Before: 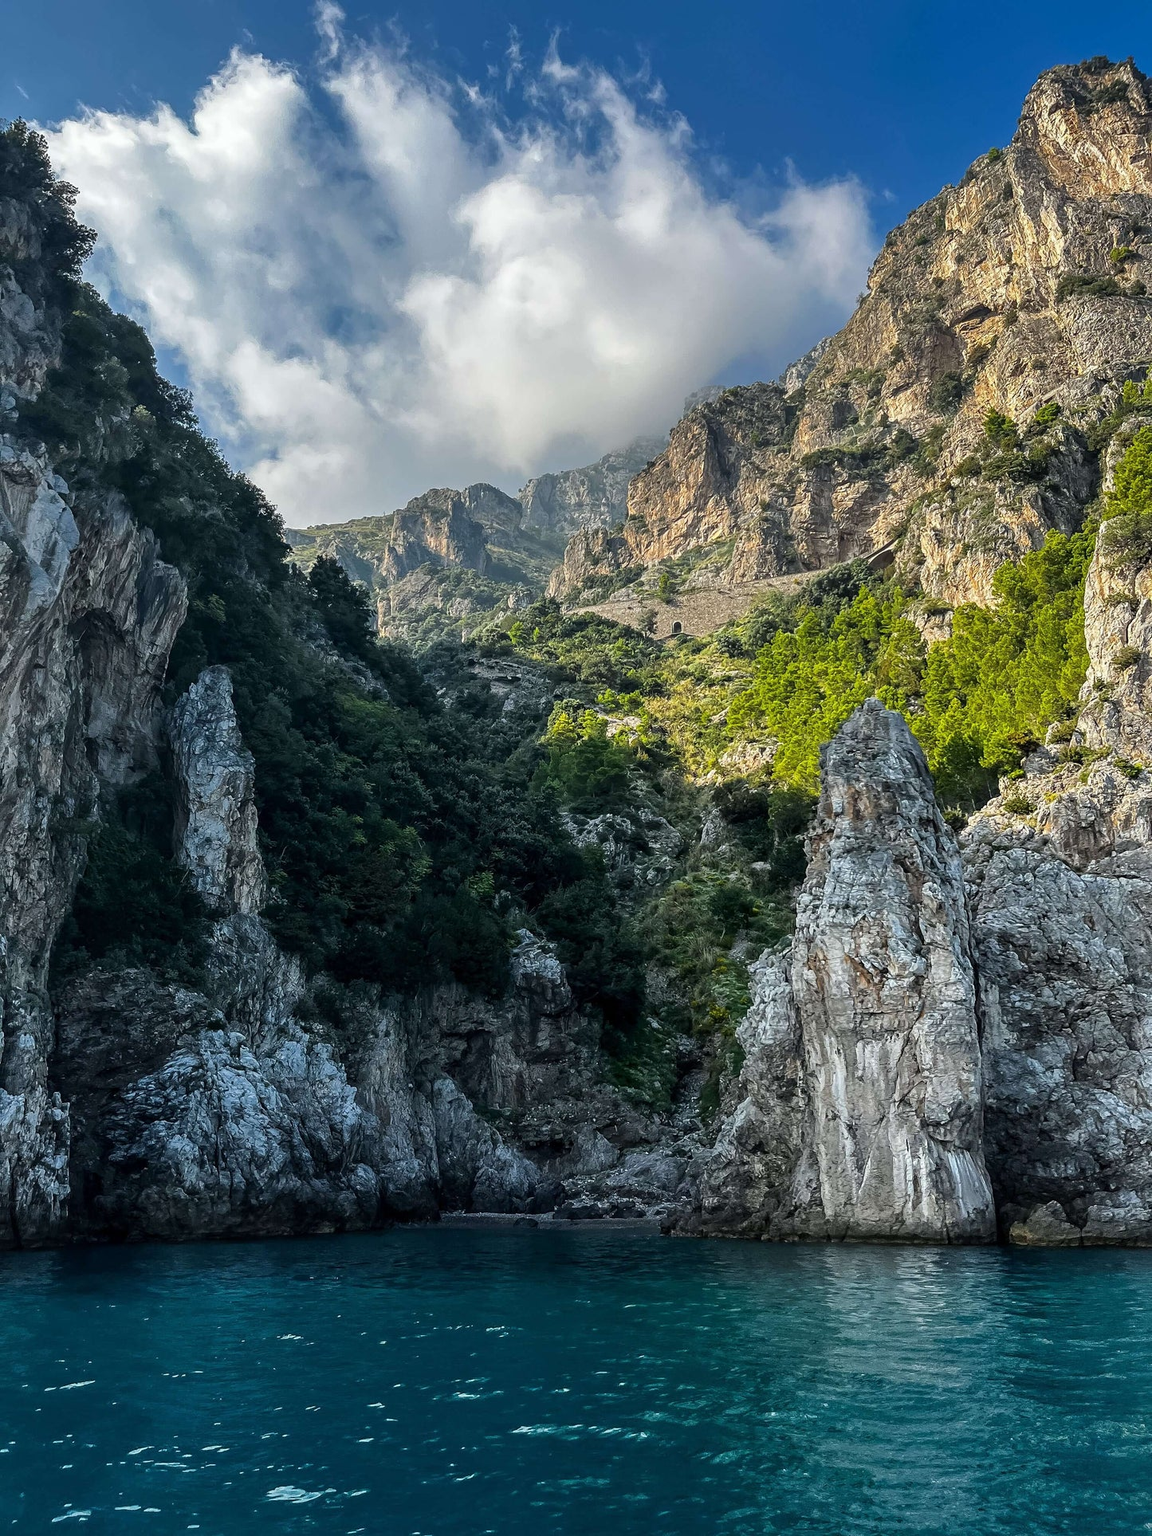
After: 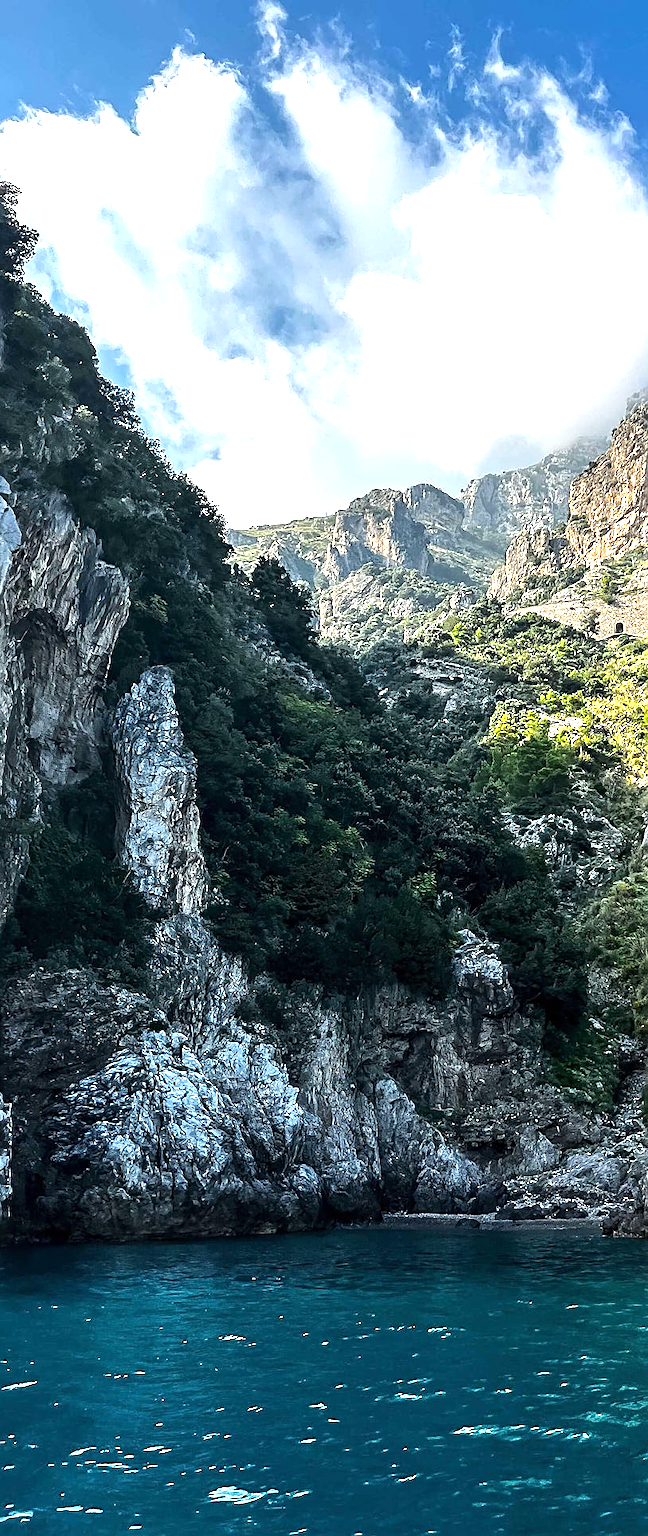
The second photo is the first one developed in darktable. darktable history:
crop: left 5.114%, right 38.589%
exposure: exposure 1 EV, compensate highlight preservation false
tone equalizer: -8 EV -0.417 EV, -7 EV -0.389 EV, -6 EV -0.333 EV, -5 EV -0.222 EV, -3 EV 0.222 EV, -2 EV 0.333 EV, -1 EV 0.389 EV, +0 EV 0.417 EV, edges refinement/feathering 500, mask exposure compensation -1.57 EV, preserve details no
sharpen: on, module defaults
